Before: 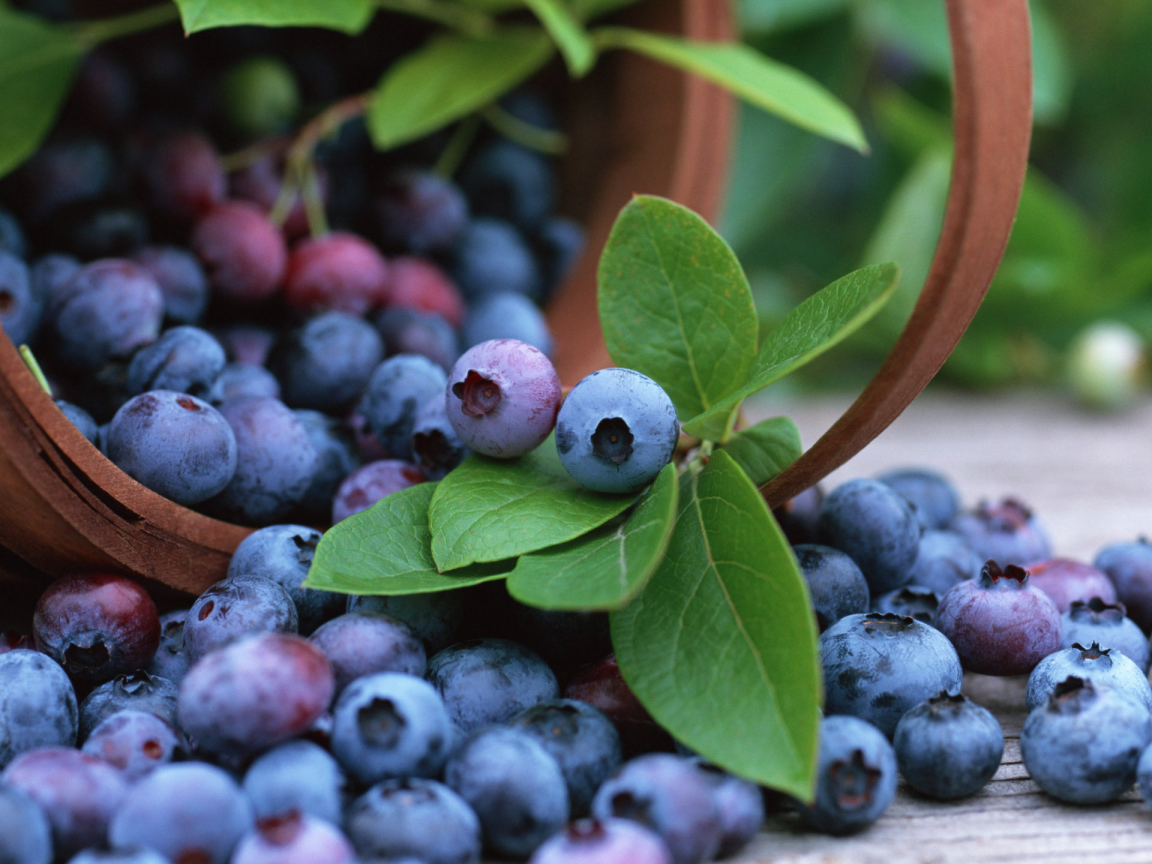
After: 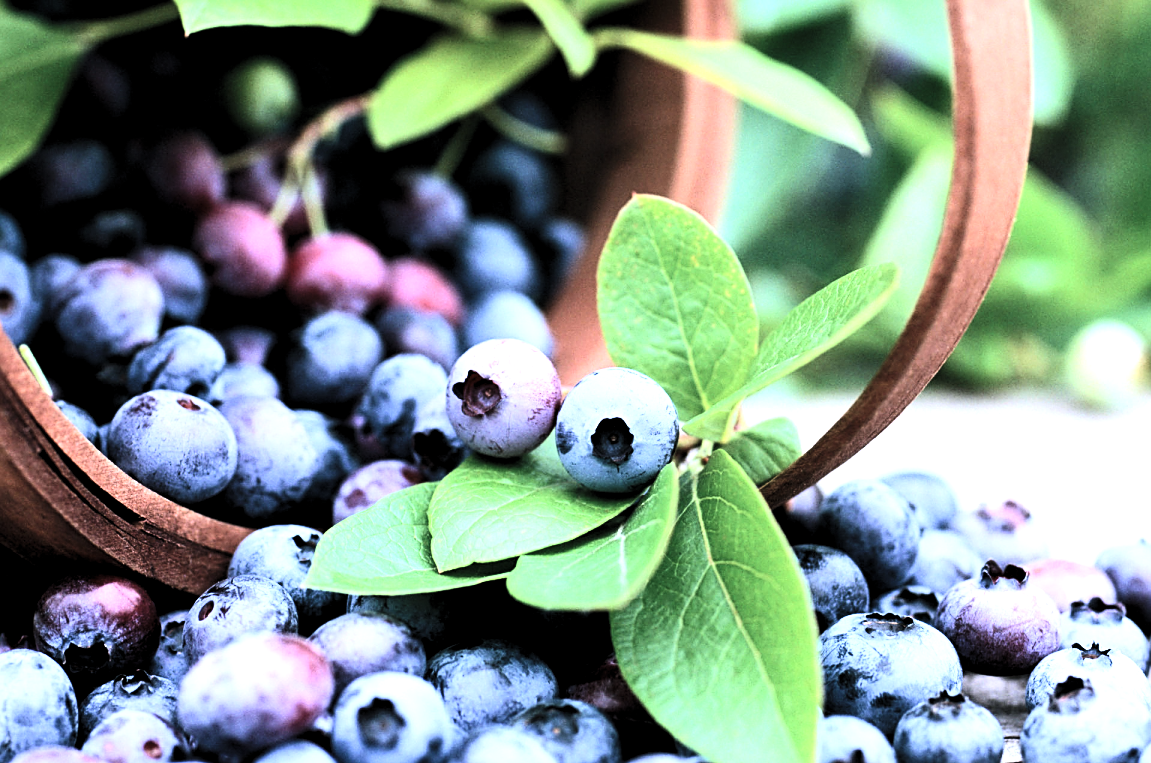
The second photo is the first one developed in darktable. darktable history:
sharpen: on, module defaults
crop and rotate: top 0%, bottom 11.588%
color calibration: illuminant as shot in camera, x 0.358, y 0.373, temperature 4628.91 K
filmic rgb: black relative exposure -7.97 EV, white relative exposure 4.01 EV, hardness 4.15, latitude 49.2%, contrast 1.101
exposure: black level correction 0, exposure 1.122 EV, compensate exposure bias true, compensate highlight preservation false
color balance rgb: shadows lift › chroma 1.024%, shadows lift › hue 217.15°, global offset › luminance 1.988%, perceptual saturation grading › global saturation 0.86%, global vibrance 9.391%, contrast 15.565%, saturation formula JzAzBz (2021)
contrast brightness saturation: contrast 0.381, brightness 0.114
levels: levels [0.062, 0.494, 0.925]
